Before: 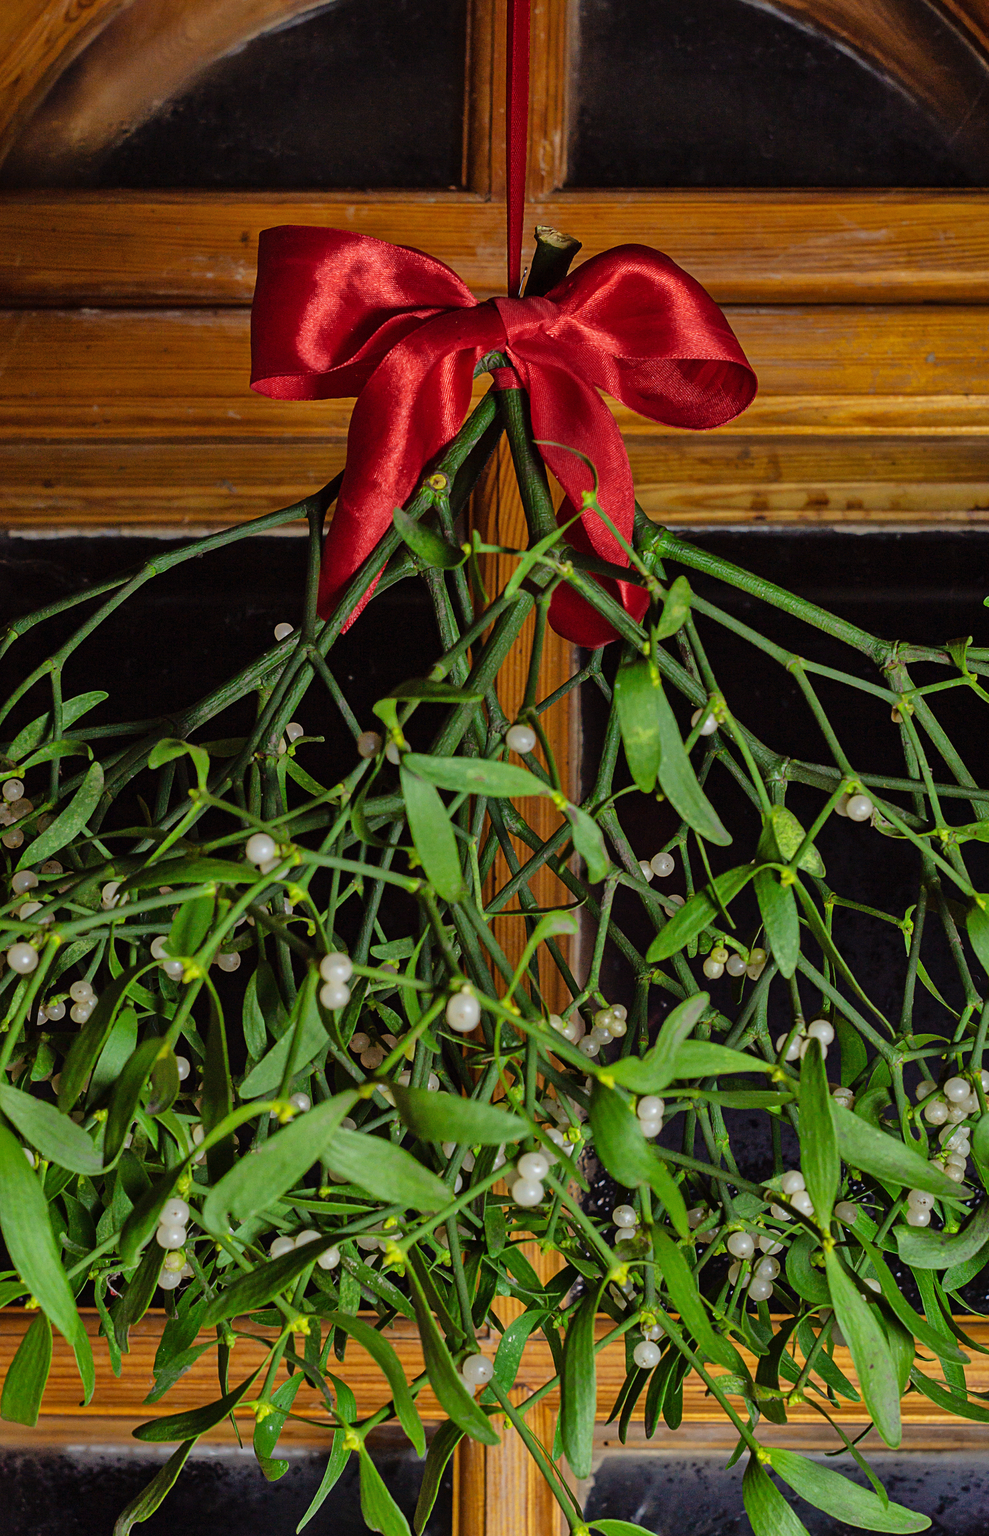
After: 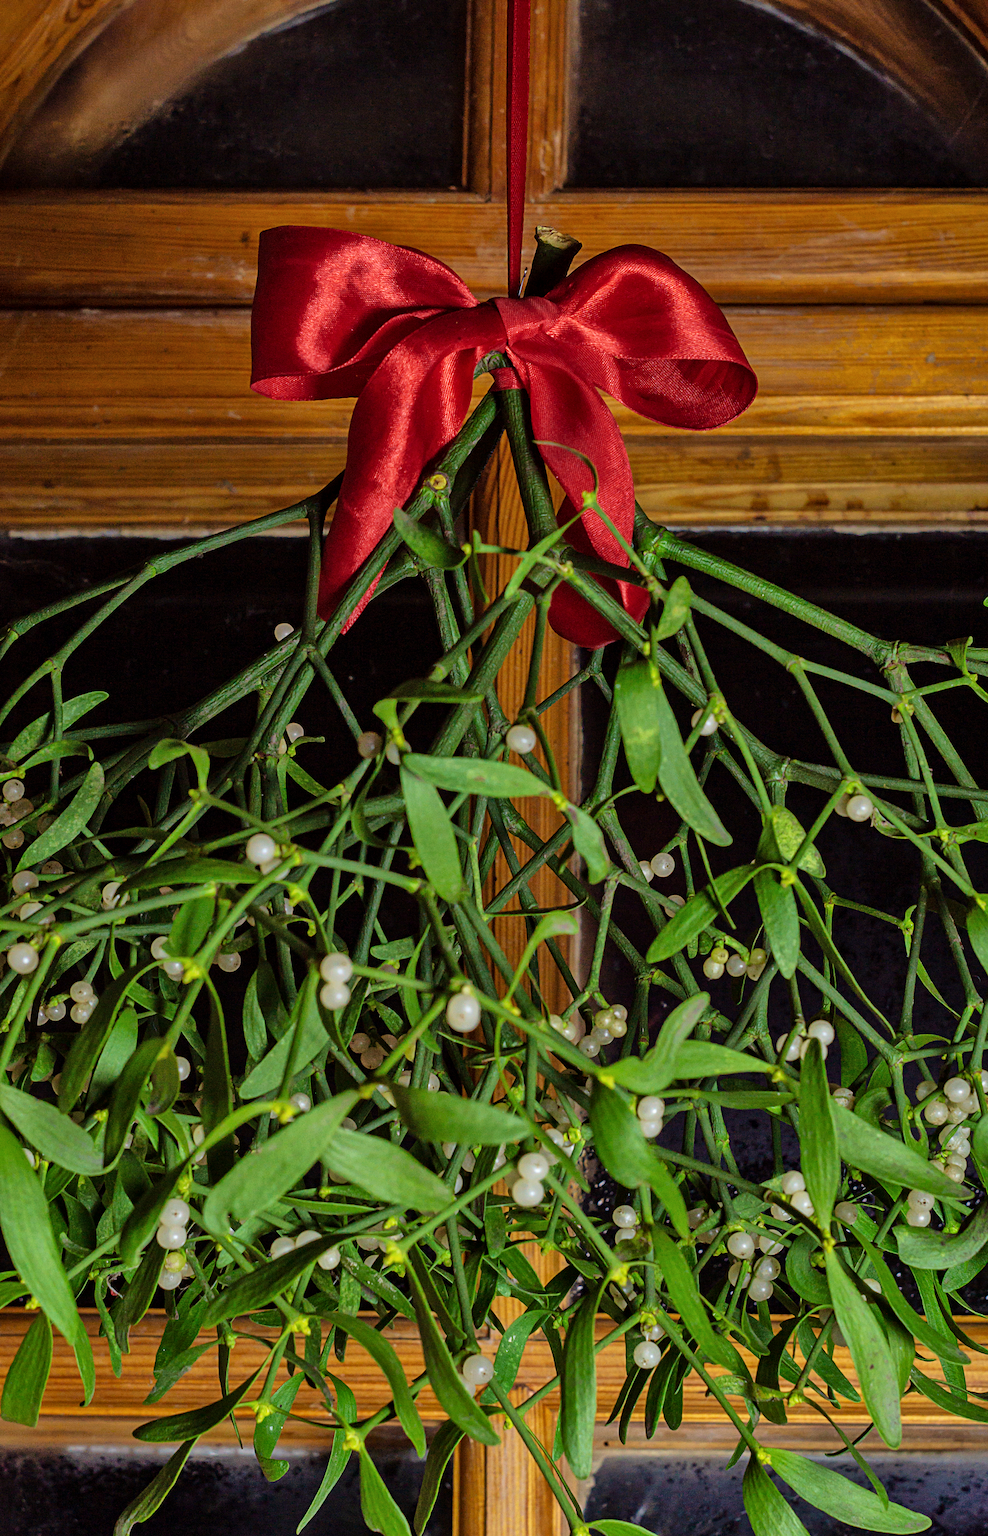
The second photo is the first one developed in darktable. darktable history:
local contrast: highlights 103%, shadows 101%, detail 120%, midtone range 0.2
velvia: on, module defaults
